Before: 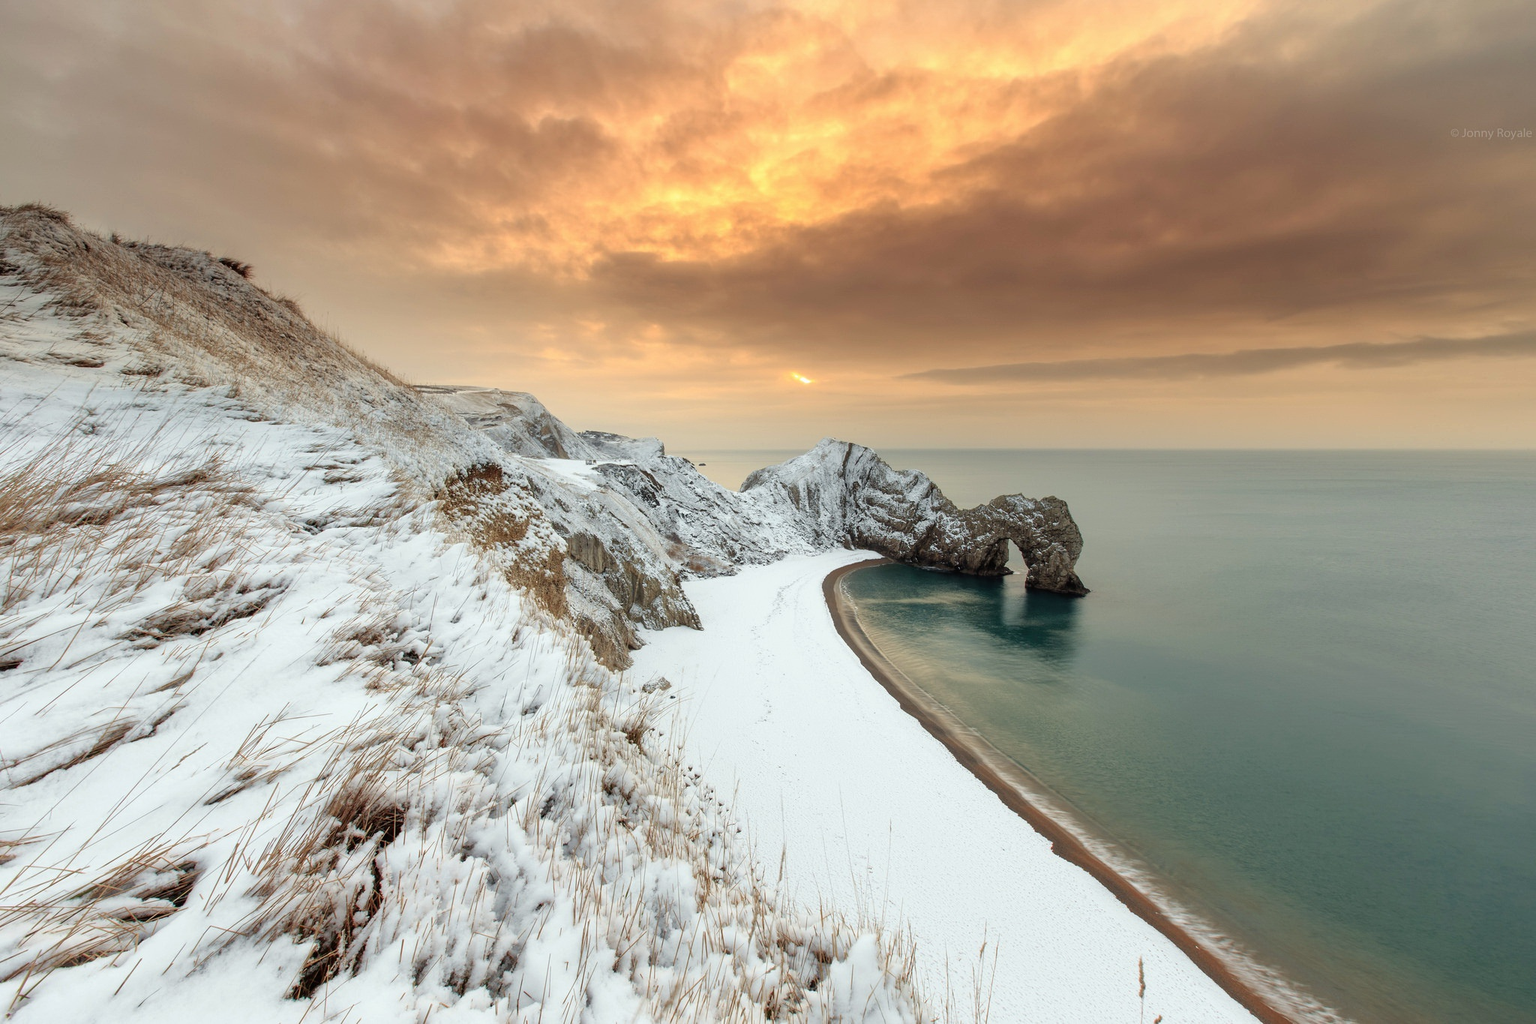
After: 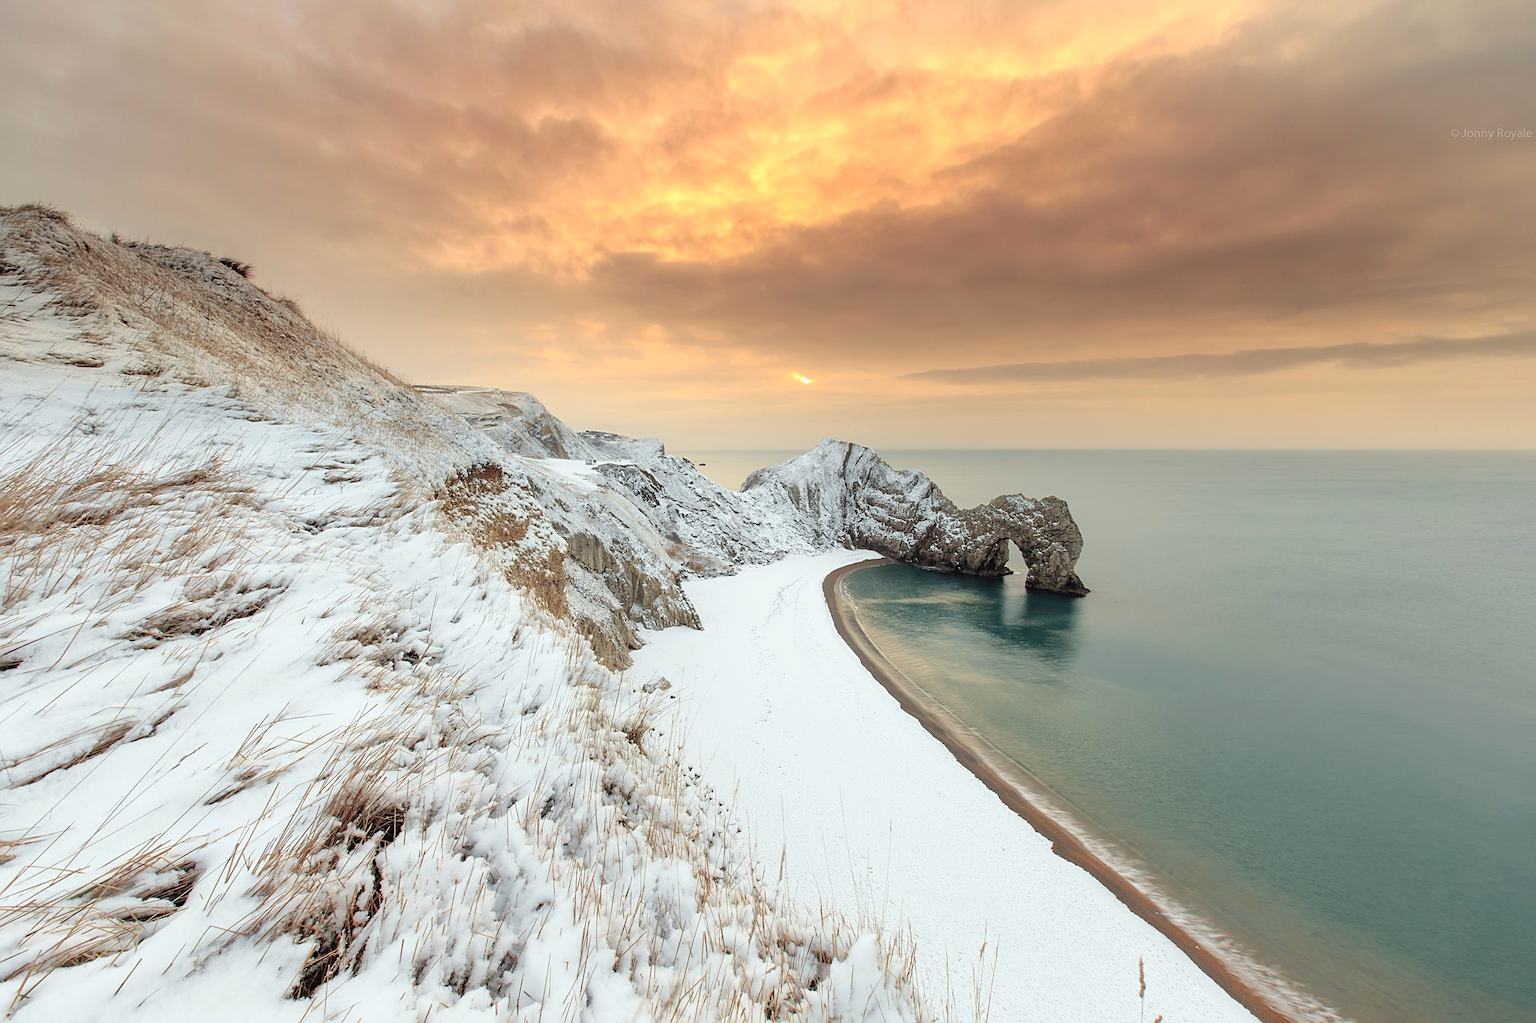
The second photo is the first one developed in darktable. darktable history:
sharpen: radius 1.864, amount 0.398, threshold 1.271
contrast brightness saturation: brightness 0.13
